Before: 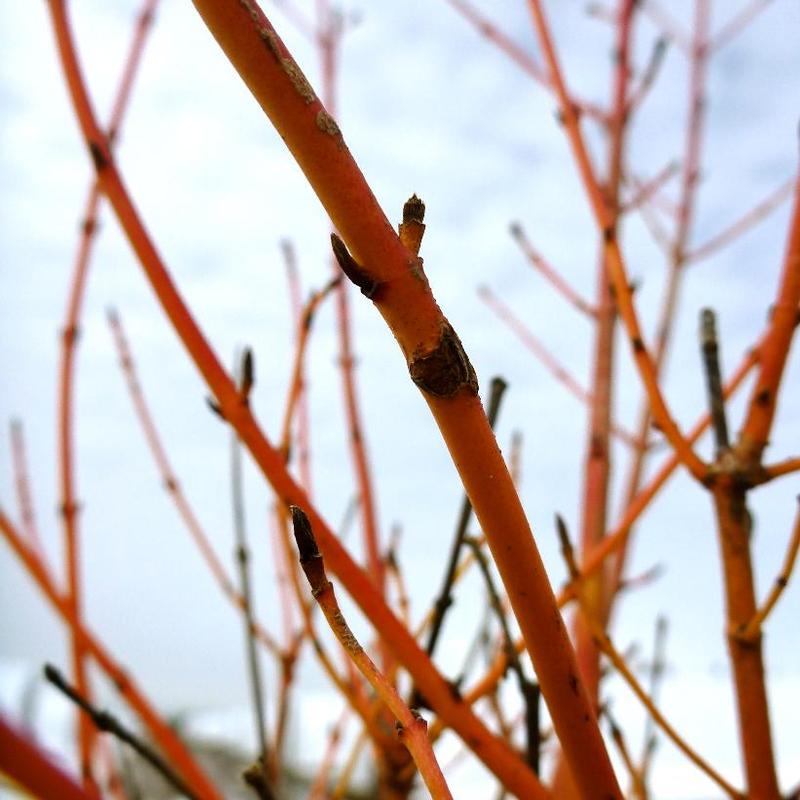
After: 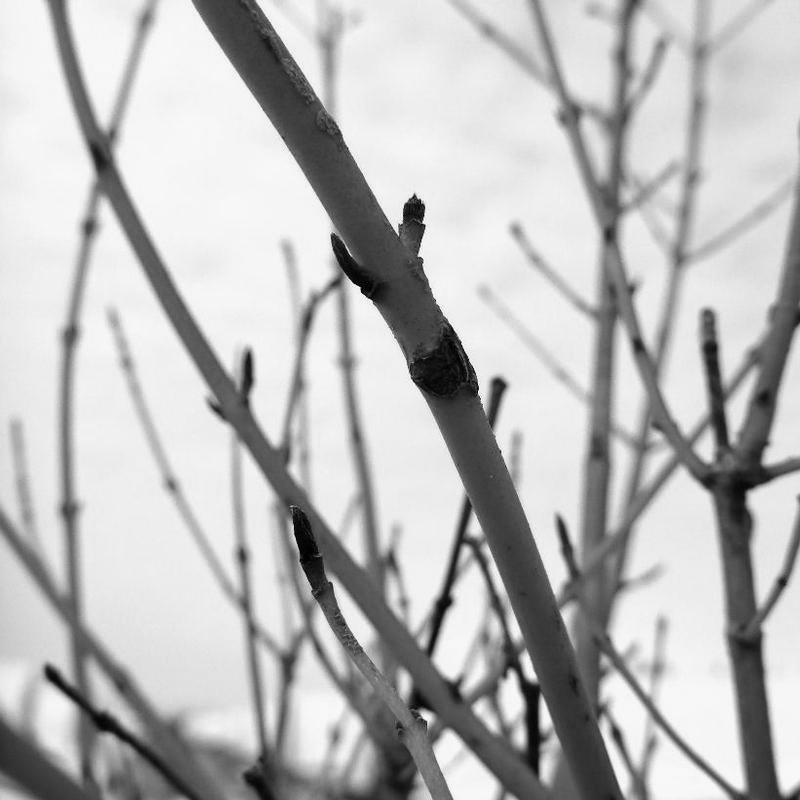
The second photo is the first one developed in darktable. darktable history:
color calibration: output gray [0.28, 0.41, 0.31, 0], gray › normalize channels true, illuminant same as pipeline (D50), adaptation XYZ, x 0.346, y 0.359, gamut compression 0
velvia: on, module defaults
